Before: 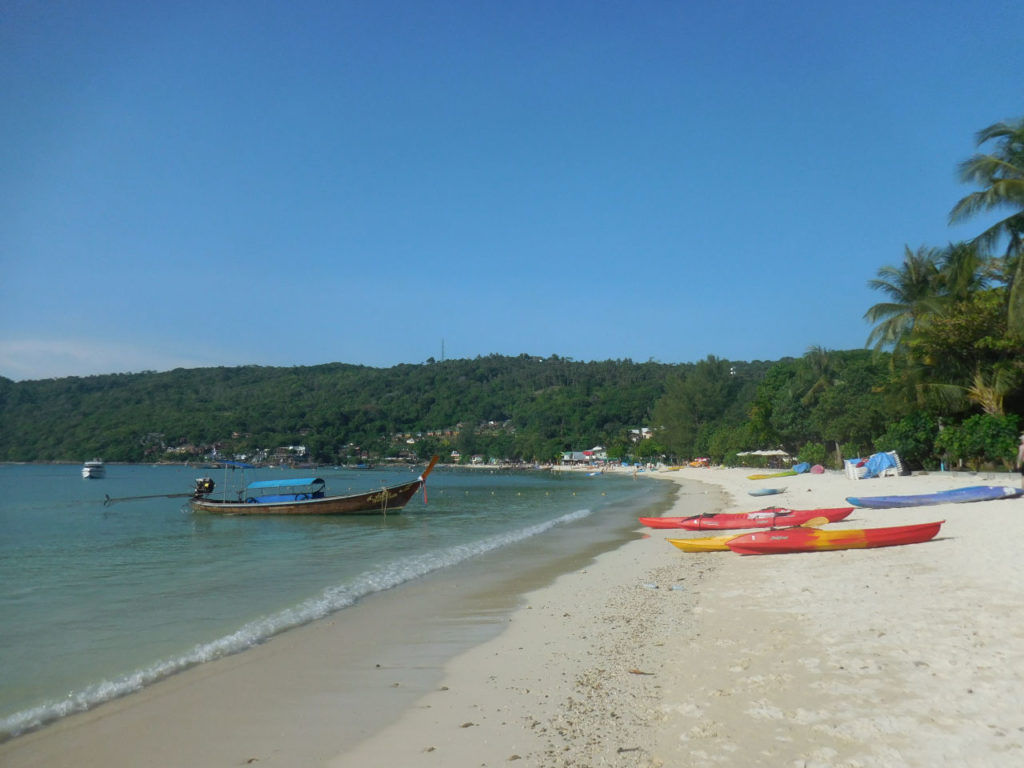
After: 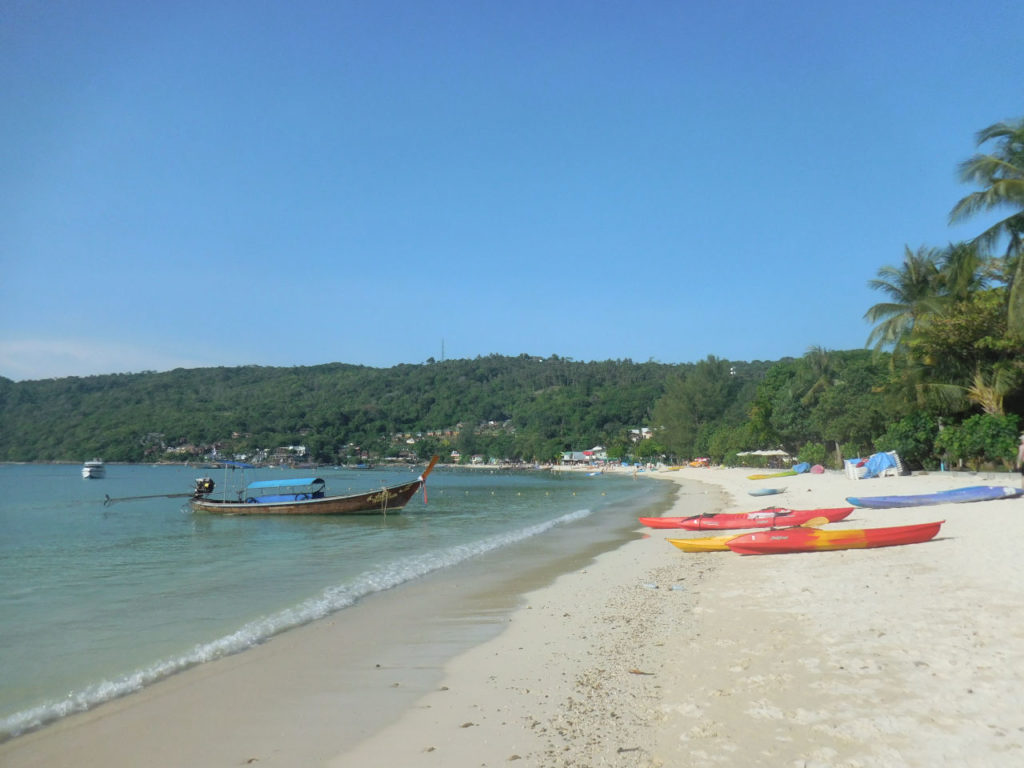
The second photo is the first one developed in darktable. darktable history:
contrast brightness saturation: brightness 0.143
local contrast: mode bilateral grid, contrast 21, coarseness 50, detail 119%, midtone range 0.2
